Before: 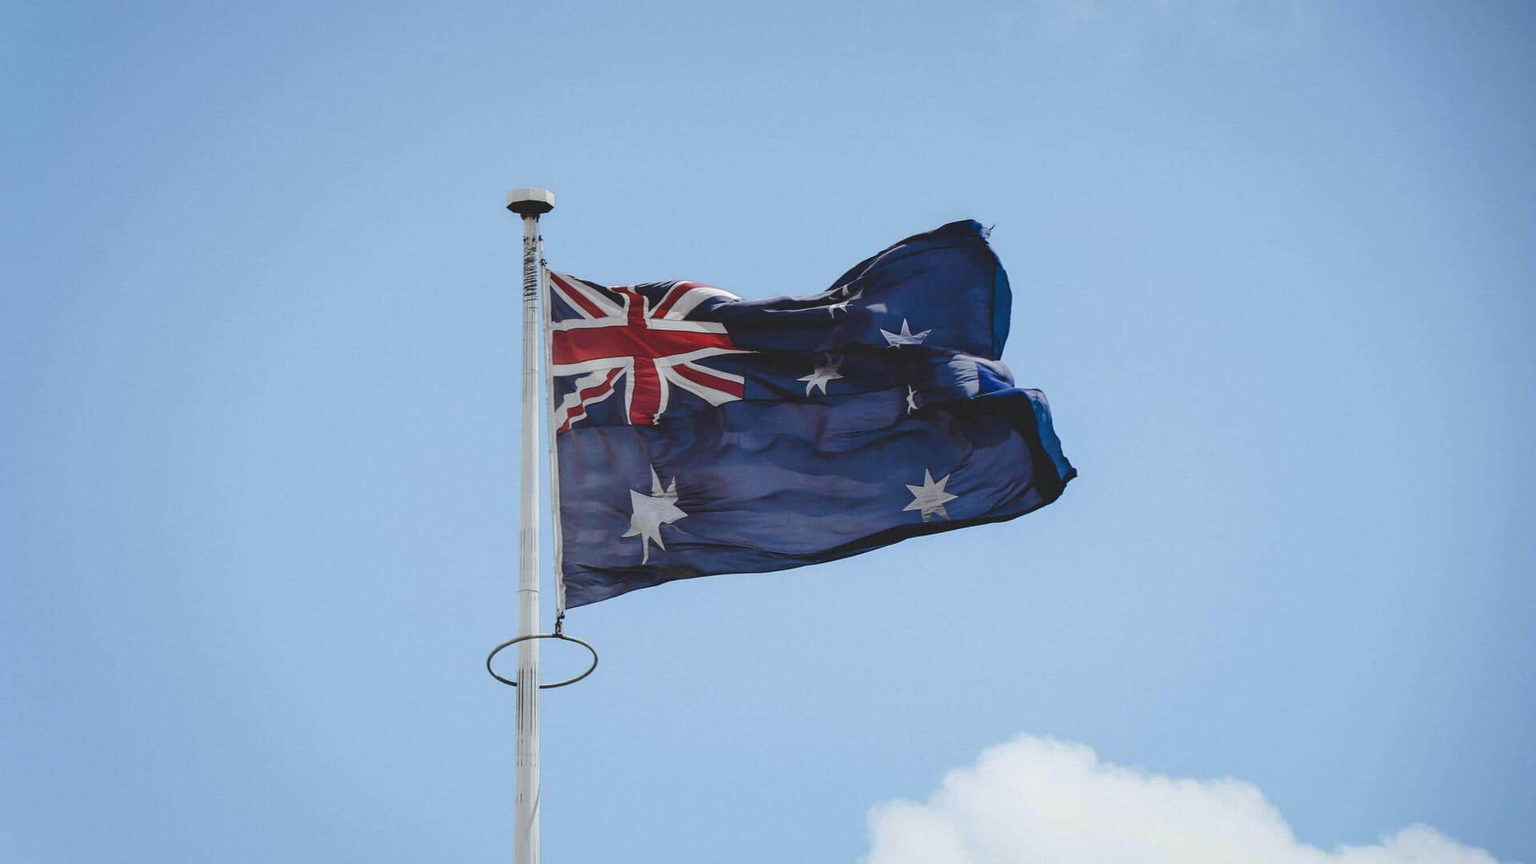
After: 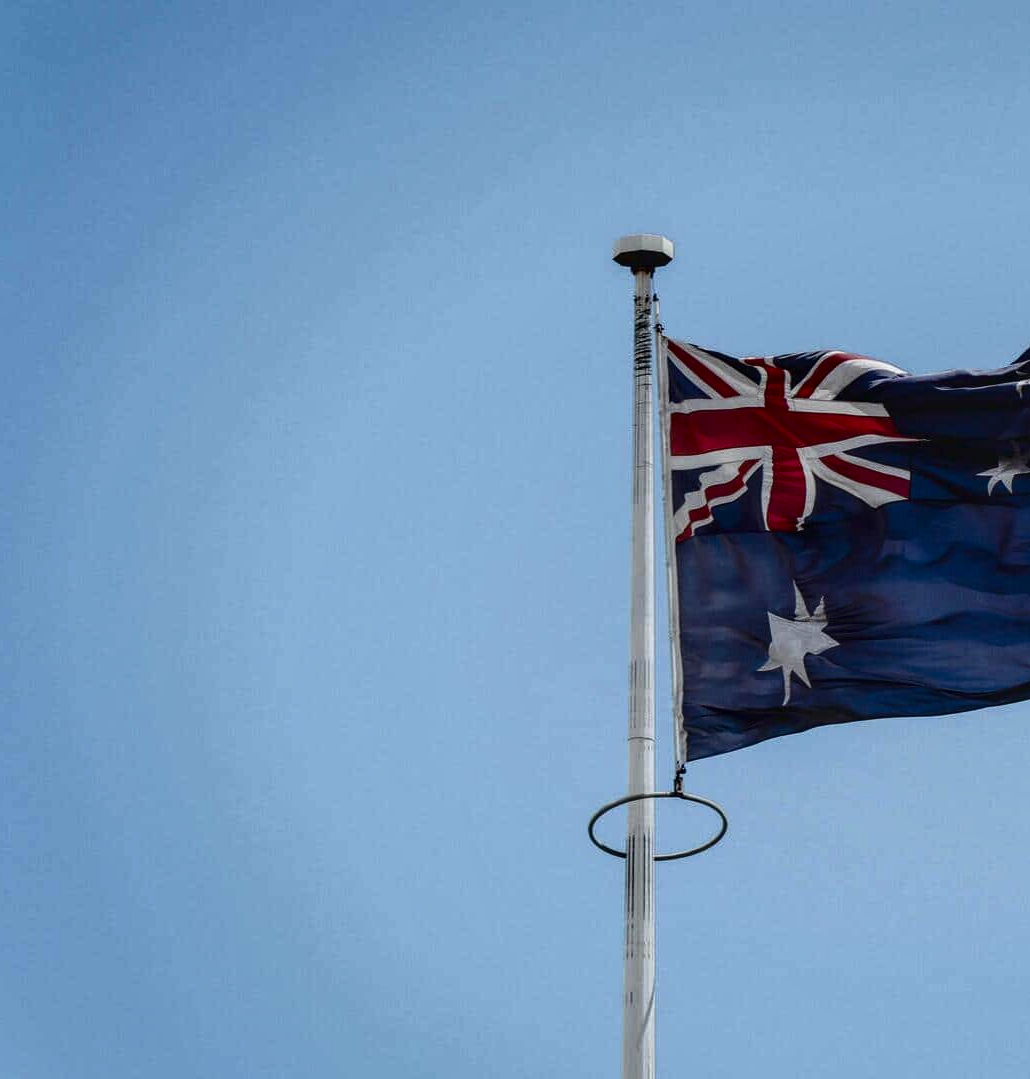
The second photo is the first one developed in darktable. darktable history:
contrast brightness saturation: contrast 0.134, brightness -0.244, saturation 0.138
local contrast: detail 130%
crop: left 1.046%, right 45.258%, bottom 0.087%
